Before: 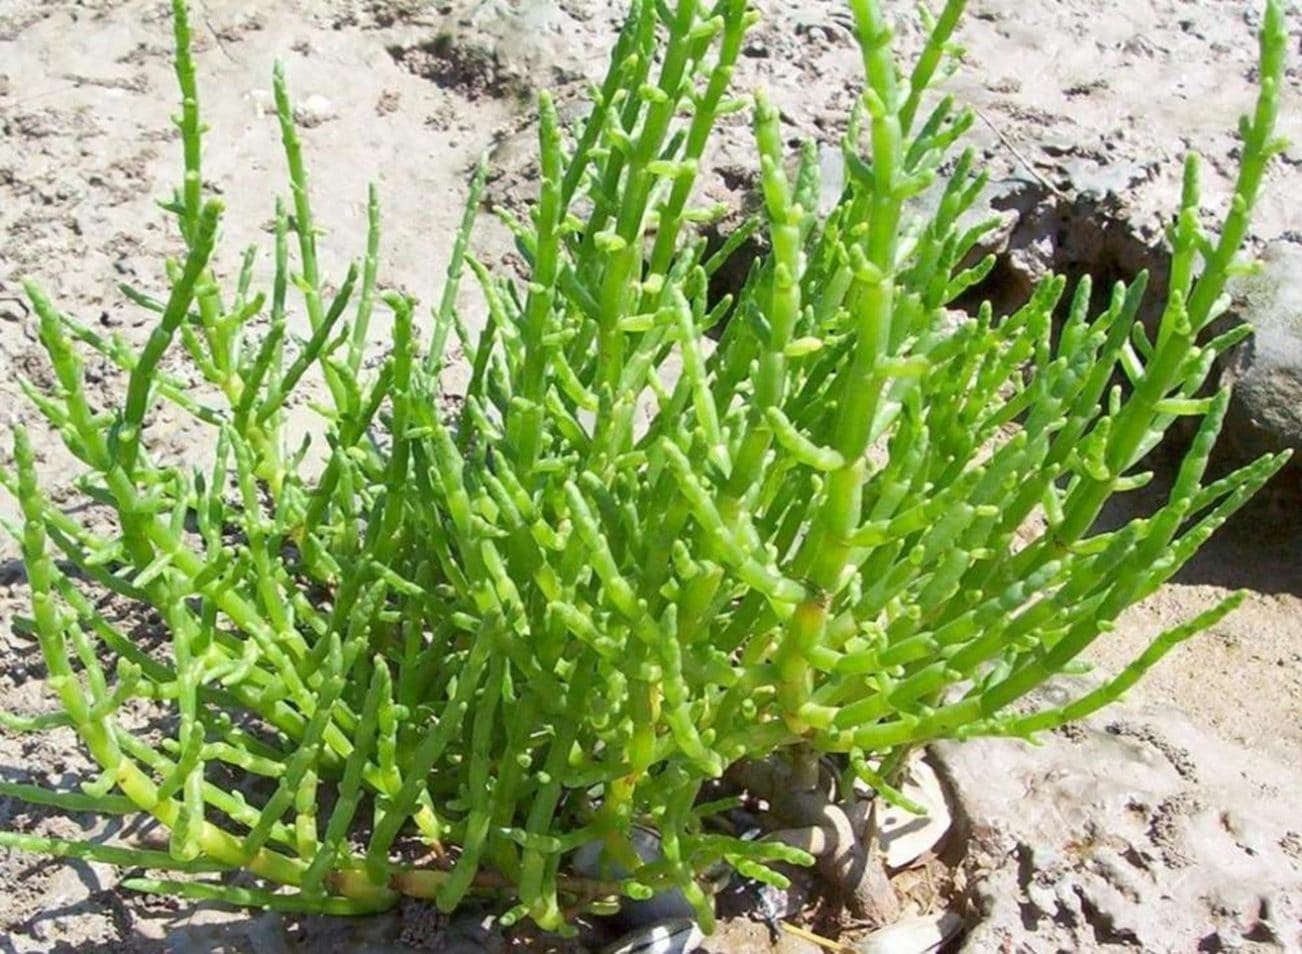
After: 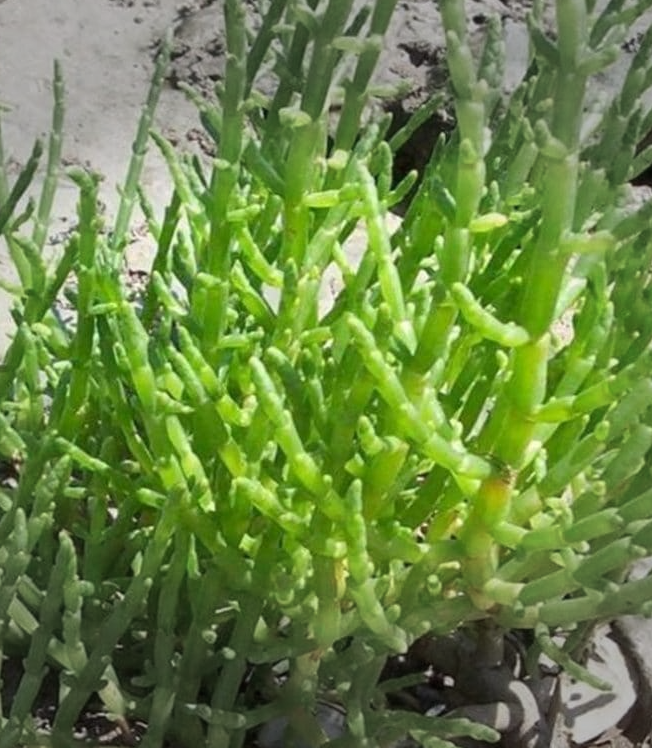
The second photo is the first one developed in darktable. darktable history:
crop and rotate: angle 0.015°, left 24.216%, top 13.03%, right 25.644%, bottom 8.488%
vignetting: fall-off start 70.39%, center (-0.016, 0), width/height ratio 1.334
